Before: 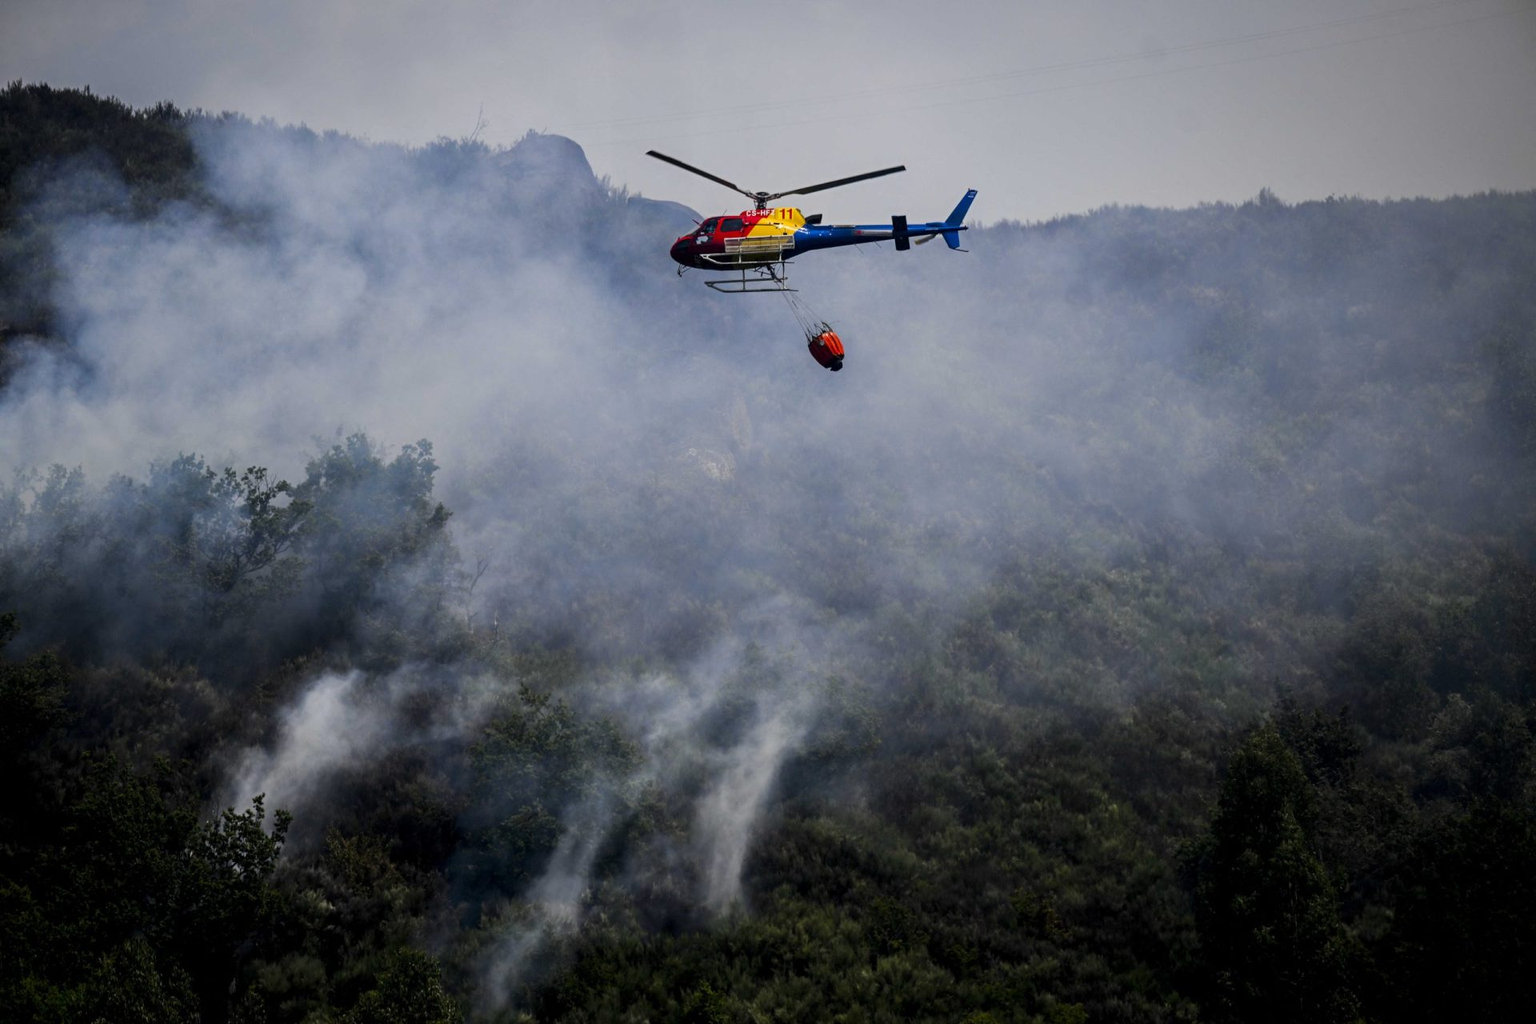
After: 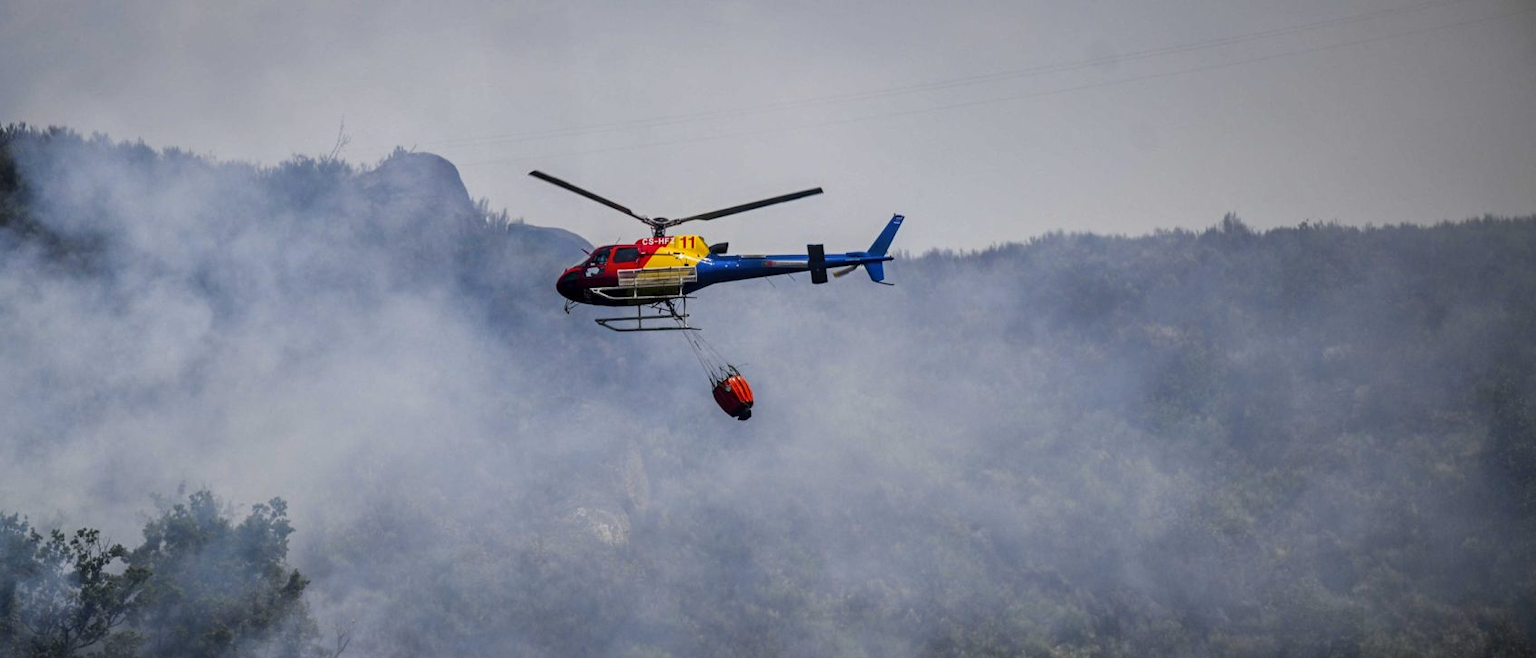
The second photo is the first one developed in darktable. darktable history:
crop and rotate: left 11.716%, bottom 43.142%
local contrast: detail 117%
